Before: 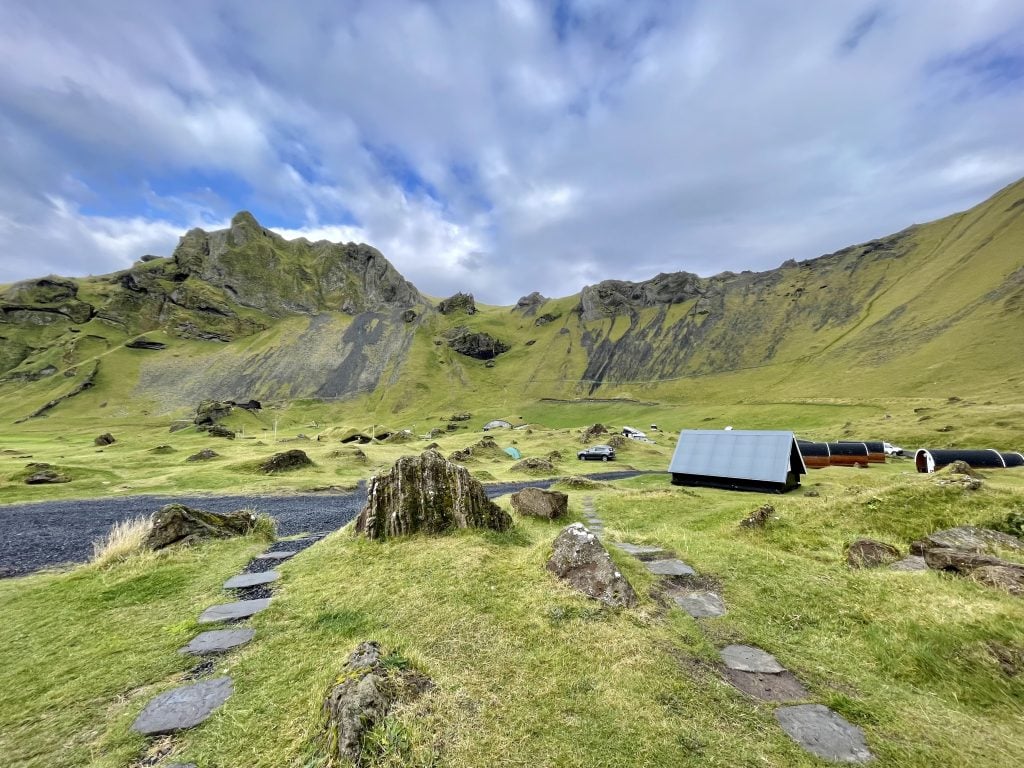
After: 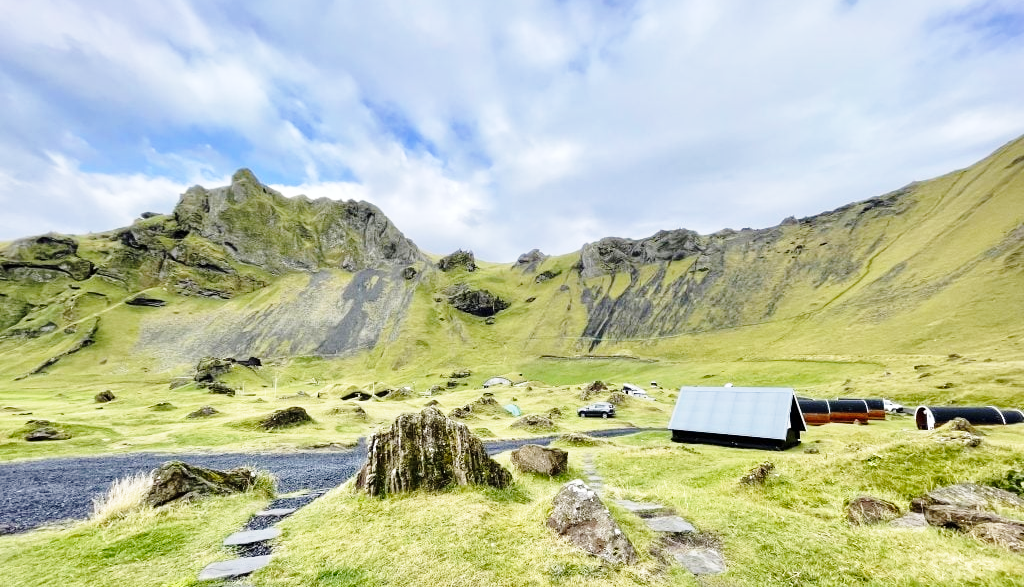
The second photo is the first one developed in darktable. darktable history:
crop: top 5.705%, bottom 17.802%
base curve: curves: ch0 [(0, 0) (0.028, 0.03) (0.121, 0.232) (0.46, 0.748) (0.859, 0.968) (1, 1)], exposure shift 0.01, preserve colors none
